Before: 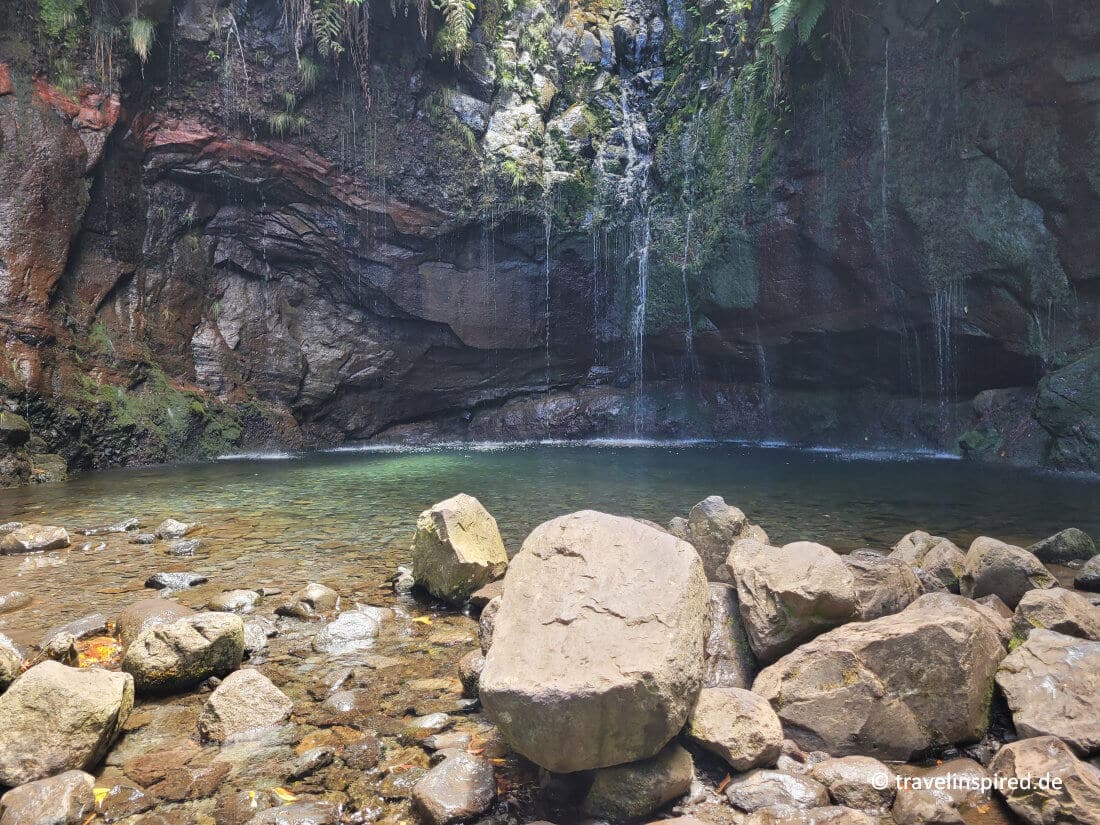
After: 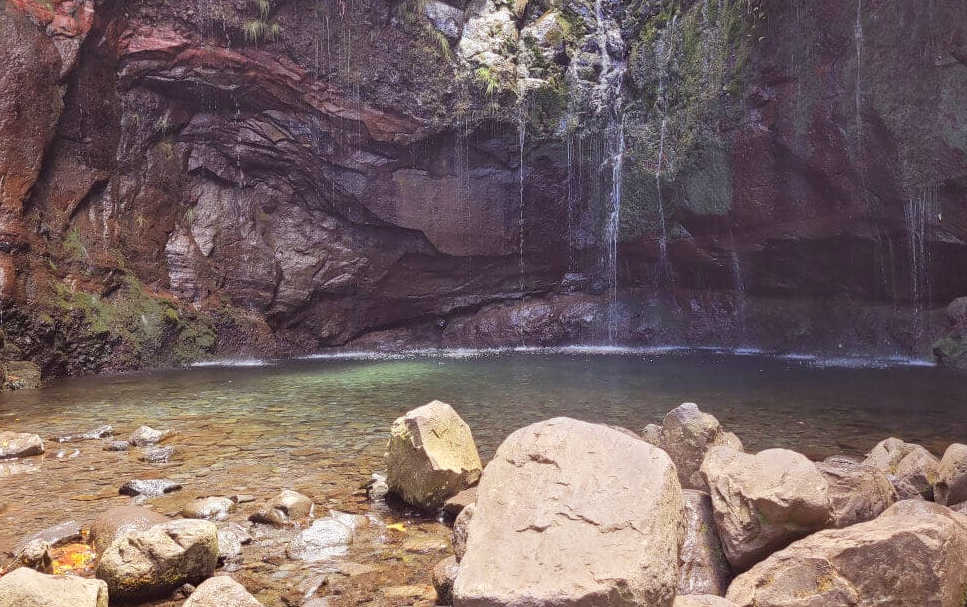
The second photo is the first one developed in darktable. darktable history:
crop and rotate: left 2.425%, top 11.305%, right 9.6%, bottom 15.08%
rgb levels: mode RGB, independent channels, levels [[0, 0.474, 1], [0, 0.5, 1], [0, 0.5, 1]]
